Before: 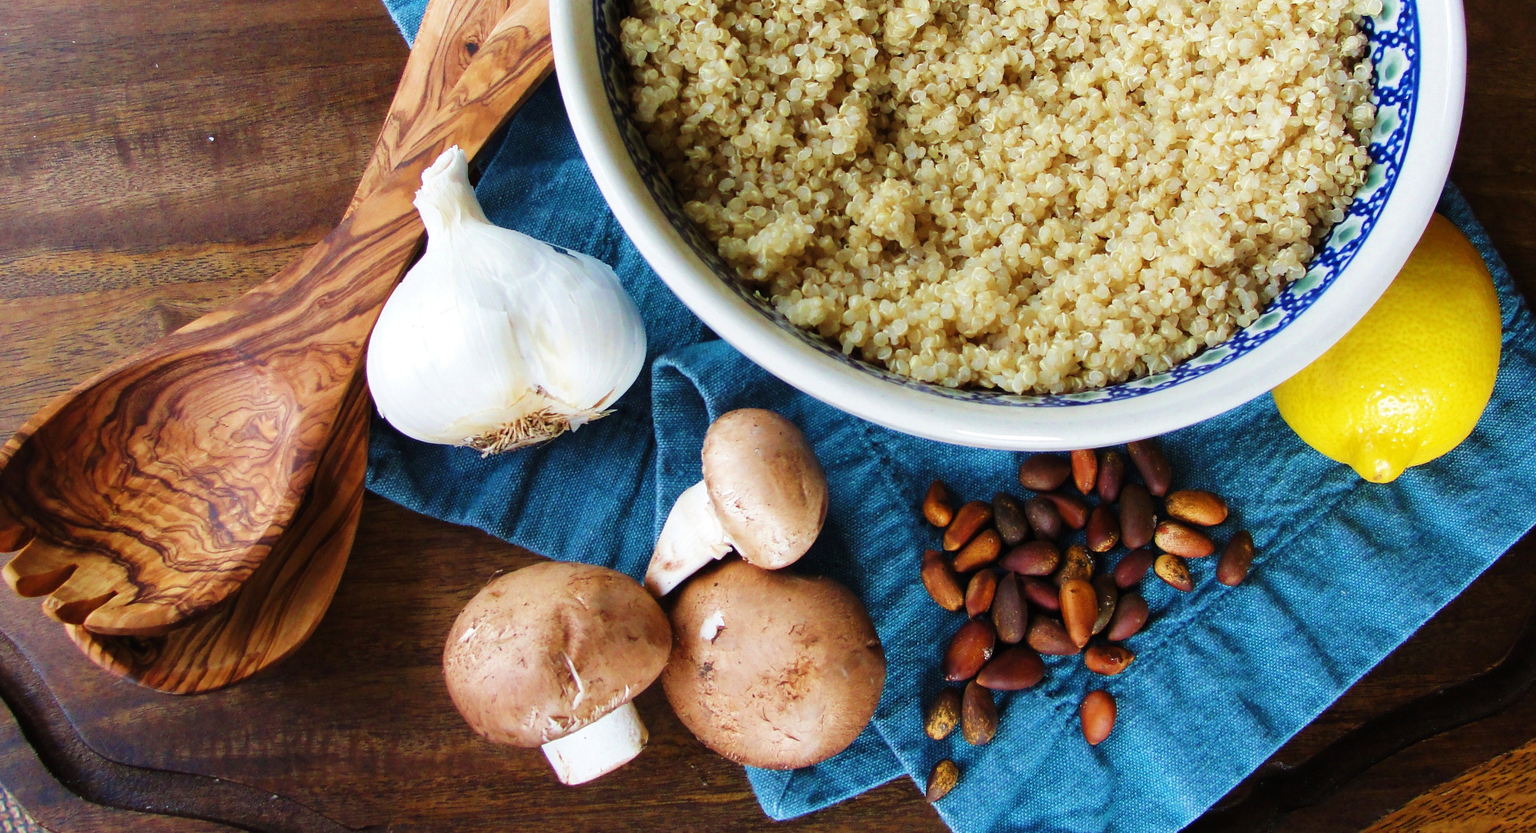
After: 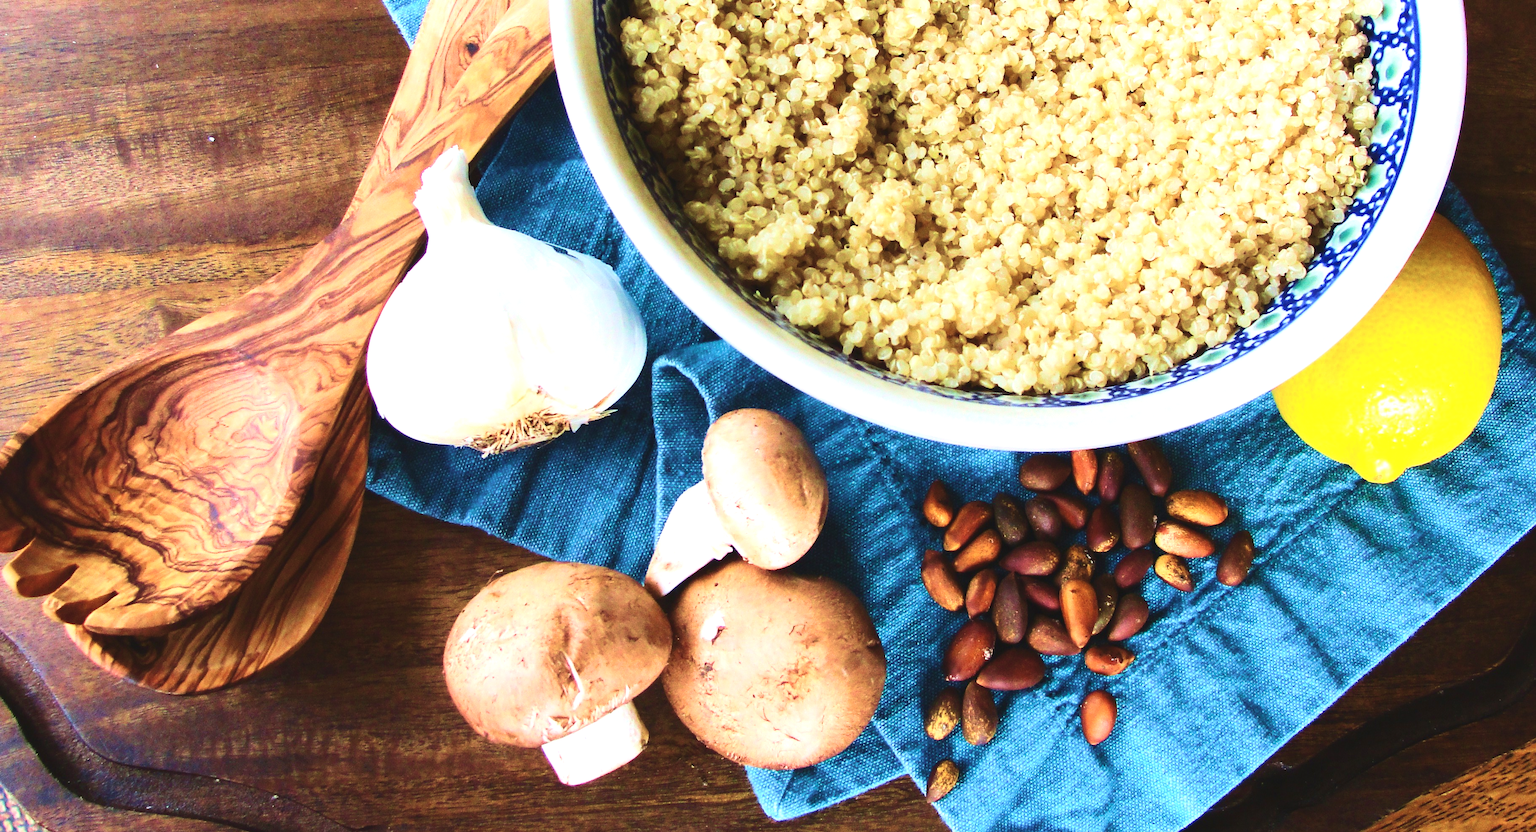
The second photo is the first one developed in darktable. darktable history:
velvia: strength 44.75%
contrast brightness saturation: contrast 0.244, brightness 0.088
exposure: black level correction -0.005, exposure 0.617 EV, compensate highlight preservation false
